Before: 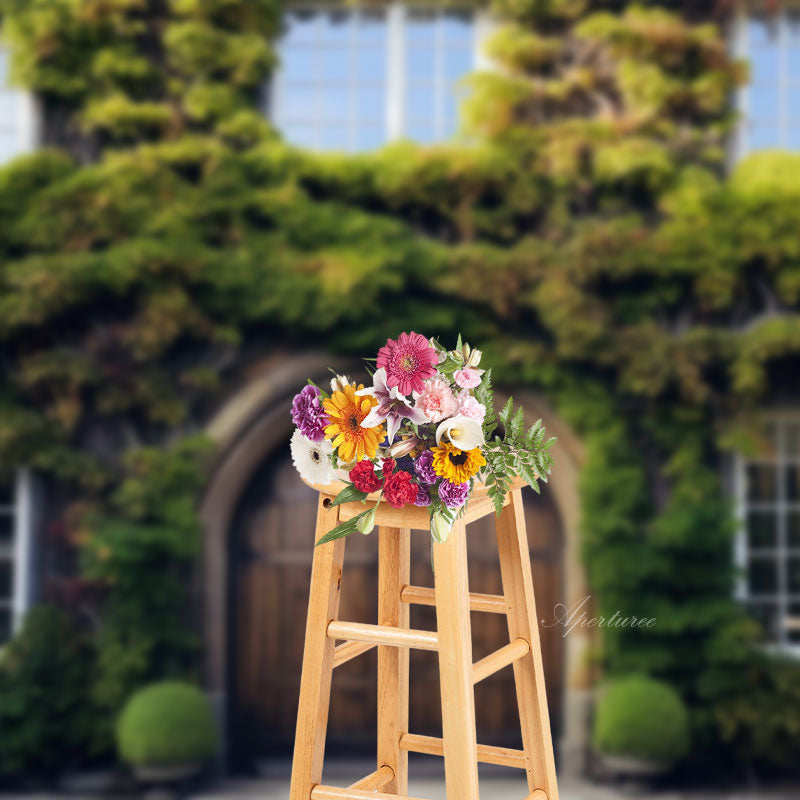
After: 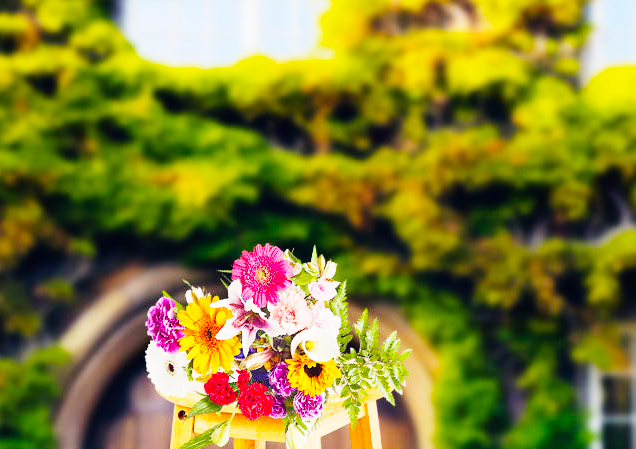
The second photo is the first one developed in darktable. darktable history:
crop: left 18.24%, top 11.107%, right 2.152%, bottom 32.742%
base curve: curves: ch0 [(0, 0) (0, 0.001) (0.001, 0.001) (0.004, 0.002) (0.007, 0.004) (0.015, 0.013) (0.033, 0.045) (0.052, 0.096) (0.075, 0.17) (0.099, 0.241) (0.163, 0.42) (0.219, 0.55) (0.259, 0.616) (0.327, 0.722) (0.365, 0.765) (0.522, 0.873) (0.547, 0.881) (0.689, 0.919) (0.826, 0.952) (1, 1)], preserve colors none
color balance rgb: linear chroma grading › global chroma 14.965%, perceptual saturation grading › global saturation 29.638%
